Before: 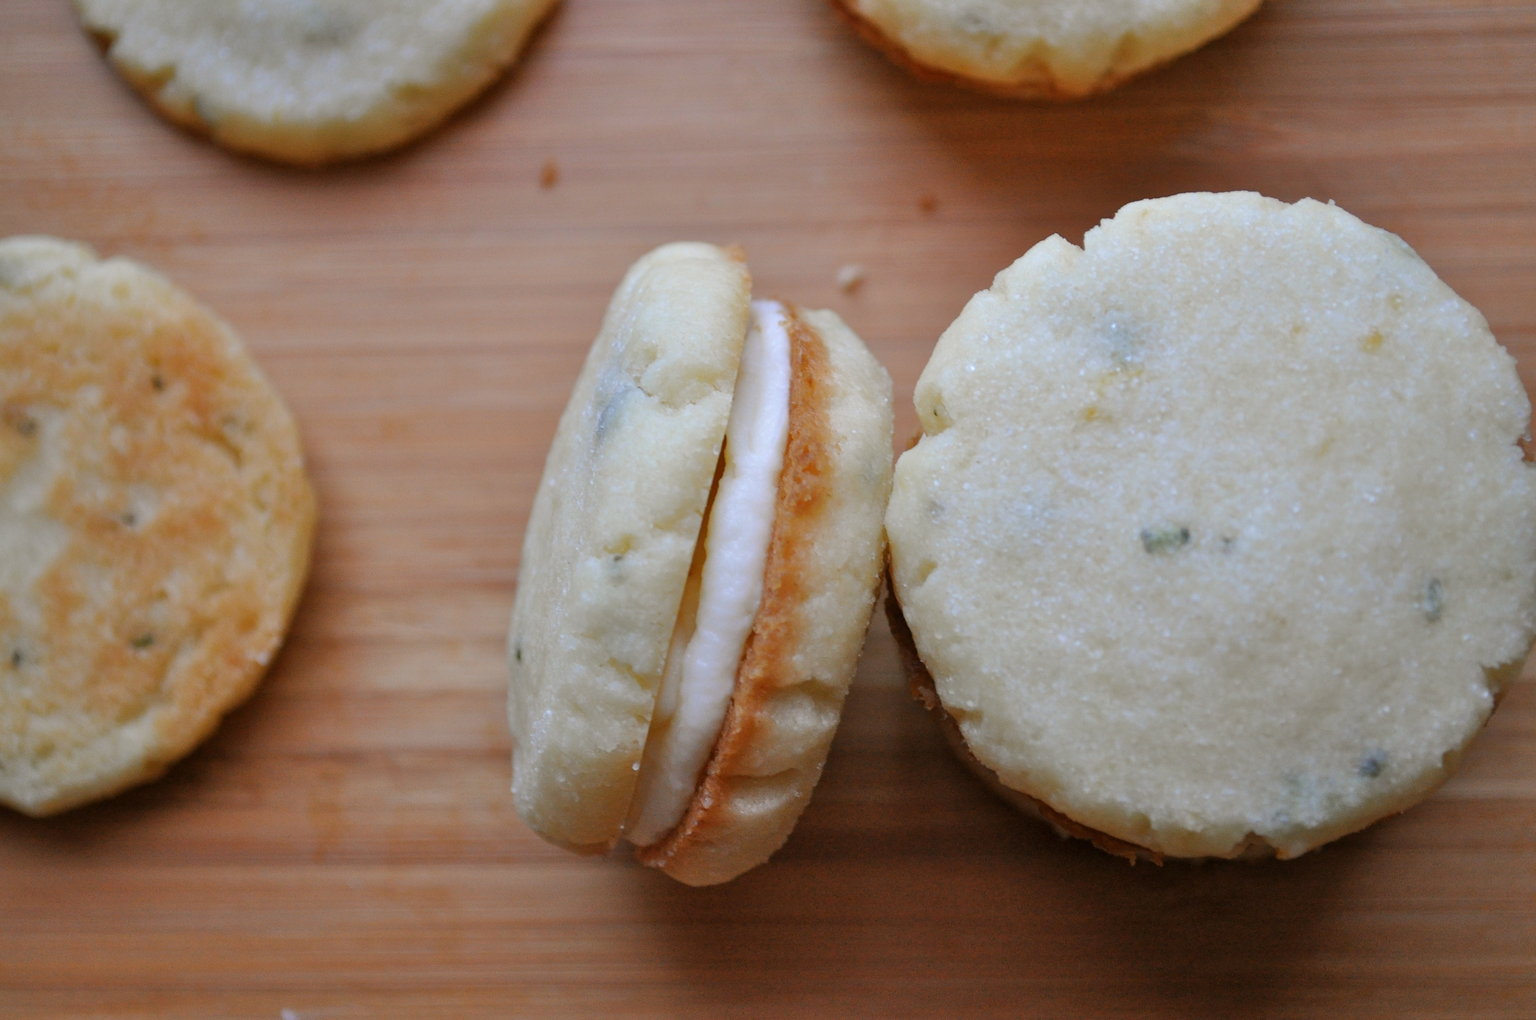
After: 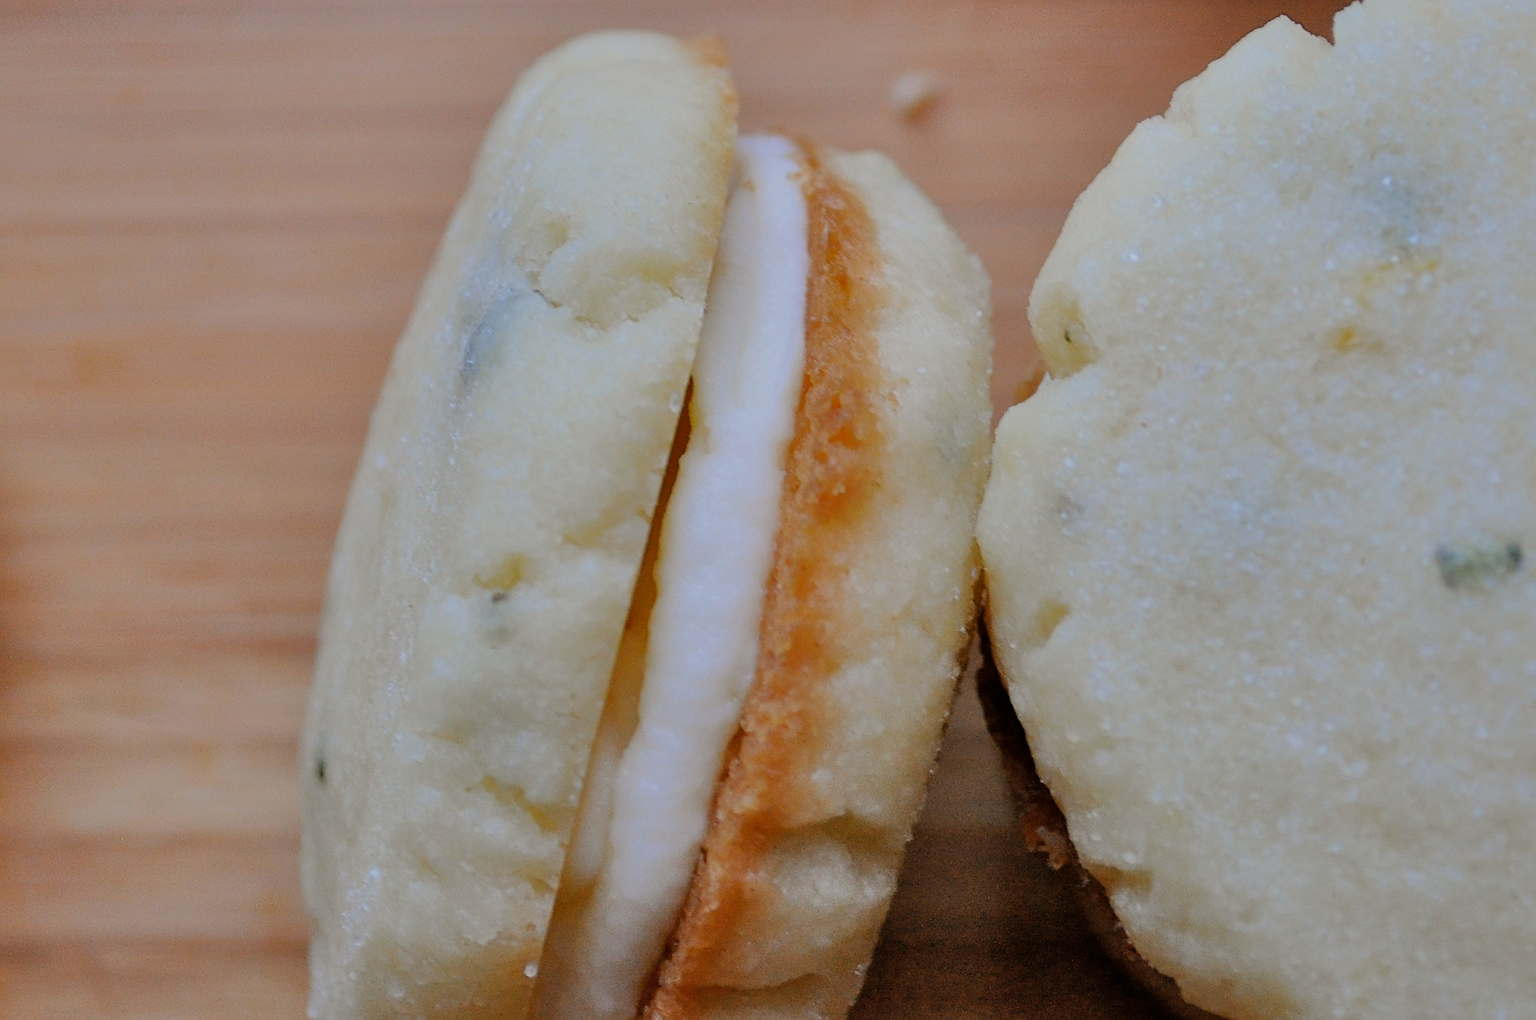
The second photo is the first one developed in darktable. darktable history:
sharpen: on, module defaults
filmic rgb: black relative exposure -7.15 EV, white relative exposure 5.36 EV, hardness 3.02, color science v6 (2022)
shadows and highlights: shadows 30
crop and rotate: left 22.13%, top 22.054%, right 22.026%, bottom 22.102%
